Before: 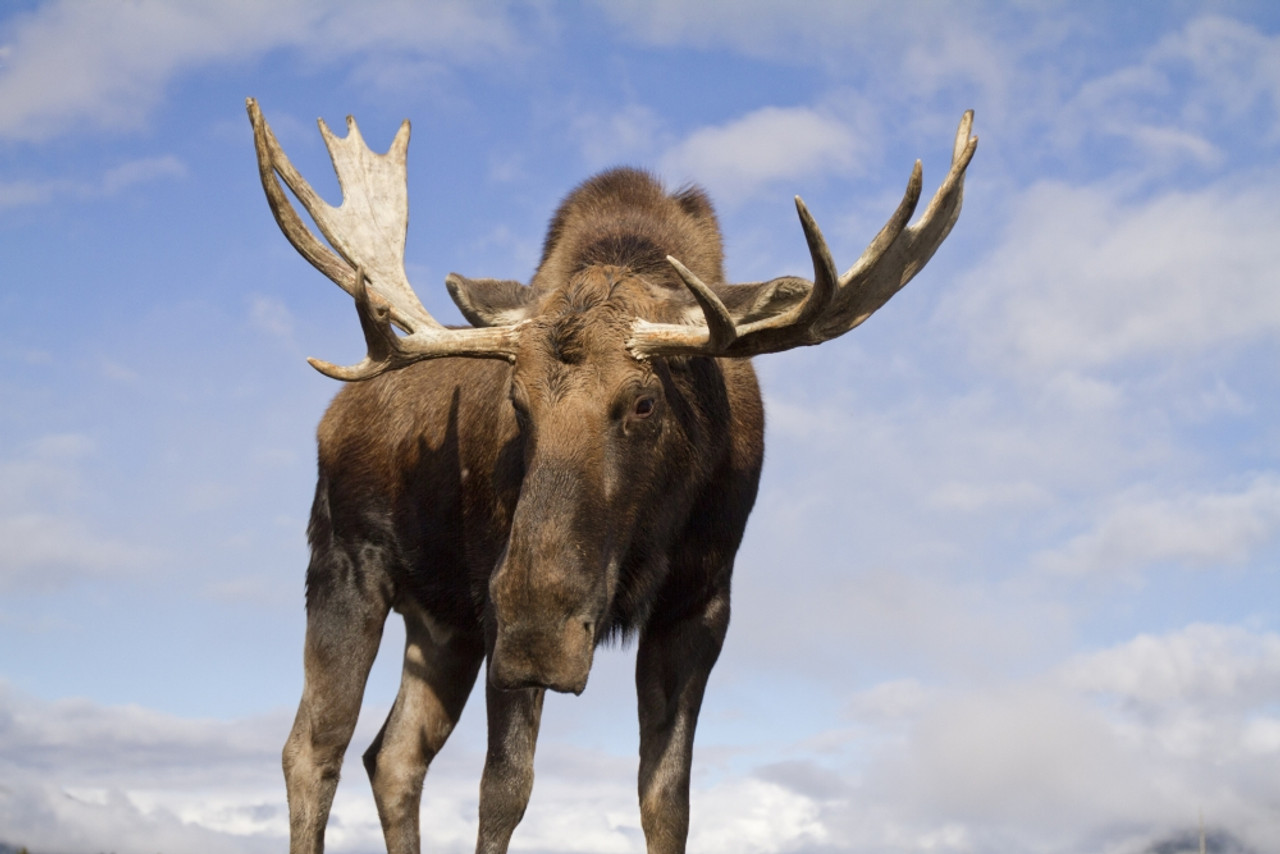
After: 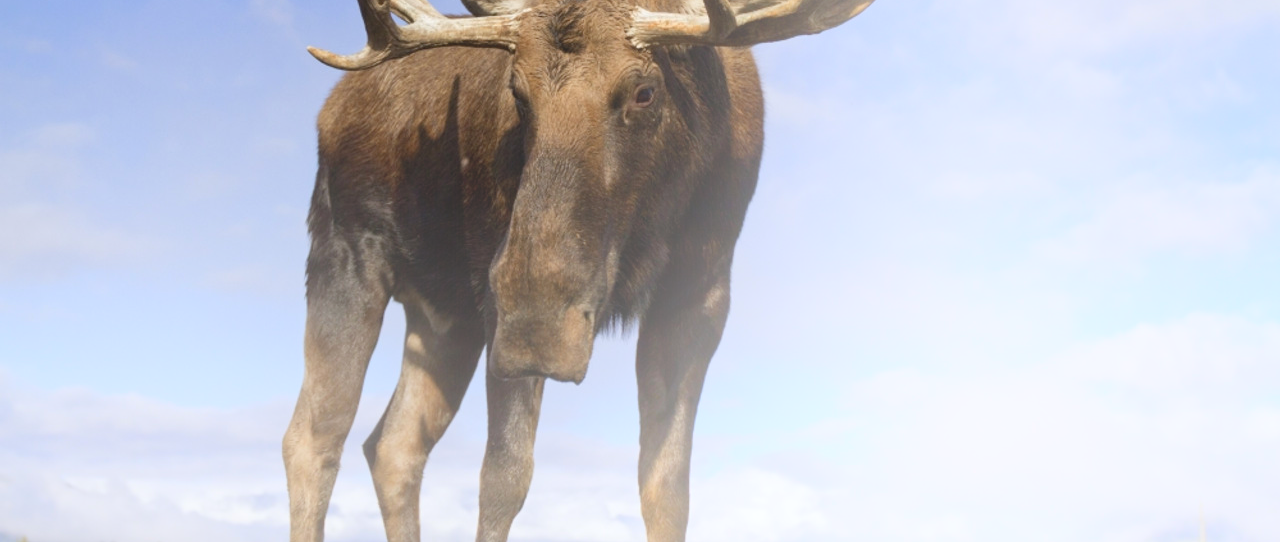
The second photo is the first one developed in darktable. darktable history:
white balance: red 0.983, blue 1.036
bloom: size 38%, threshold 95%, strength 30%
crop and rotate: top 36.435%
